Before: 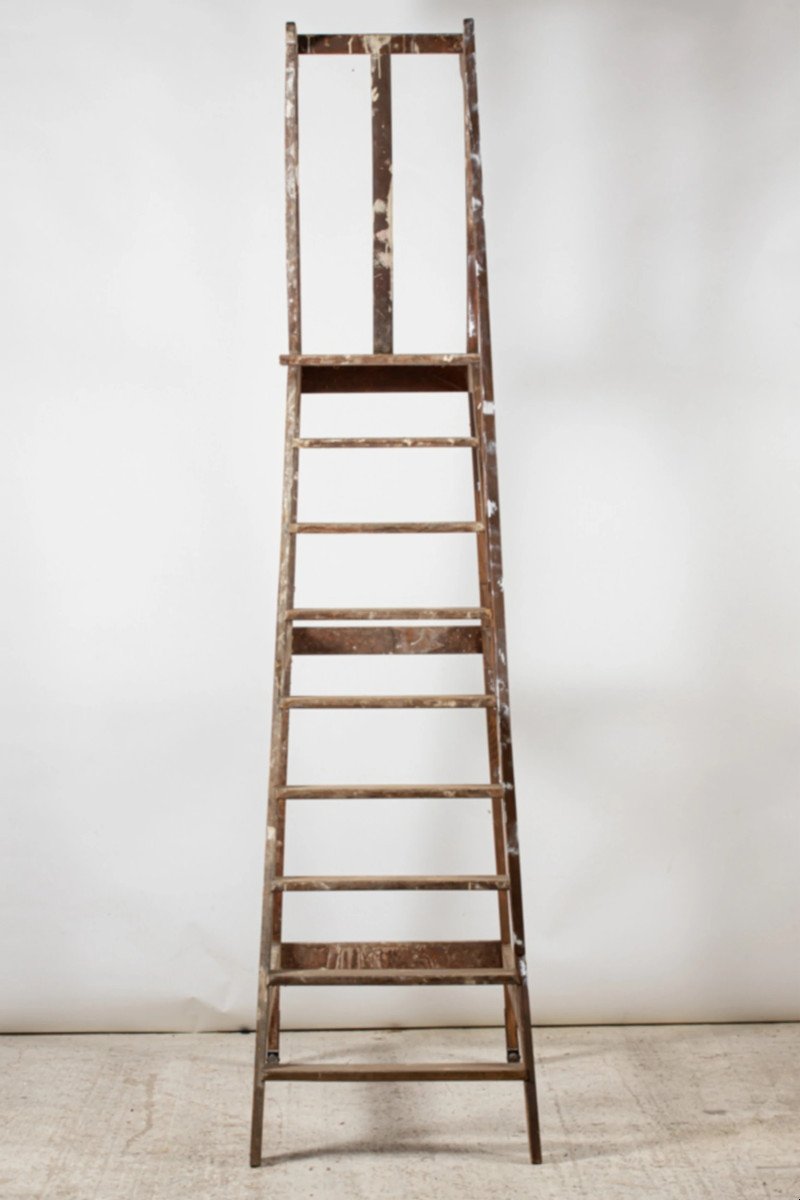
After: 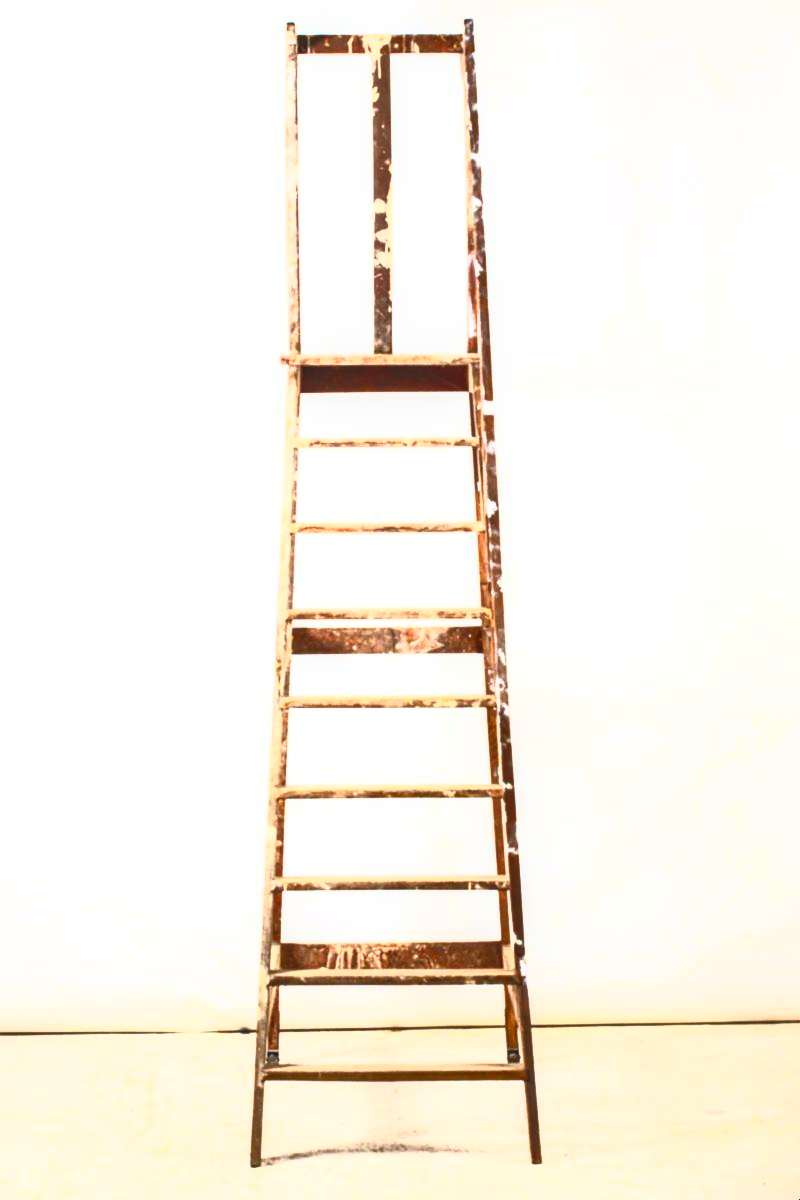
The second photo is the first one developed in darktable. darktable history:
contrast brightness saturation: contrast 0.996, brightness 0.996, saturation 0.991
local contrast: on, module defaults
tone equalizer: -8 EV -0.456 EV, -7 EV -0.398 EV, -6 EV -0.349 EV, -5 EV -0.23 EV, -3 EV 0.217 EV, -2 EV 0.322 EV, -1 EV 0.389 EV, +0 EV 0.399 EV, edges refinement/feathering 500, mask exposure compensation -1.57 EV, preserve details no
